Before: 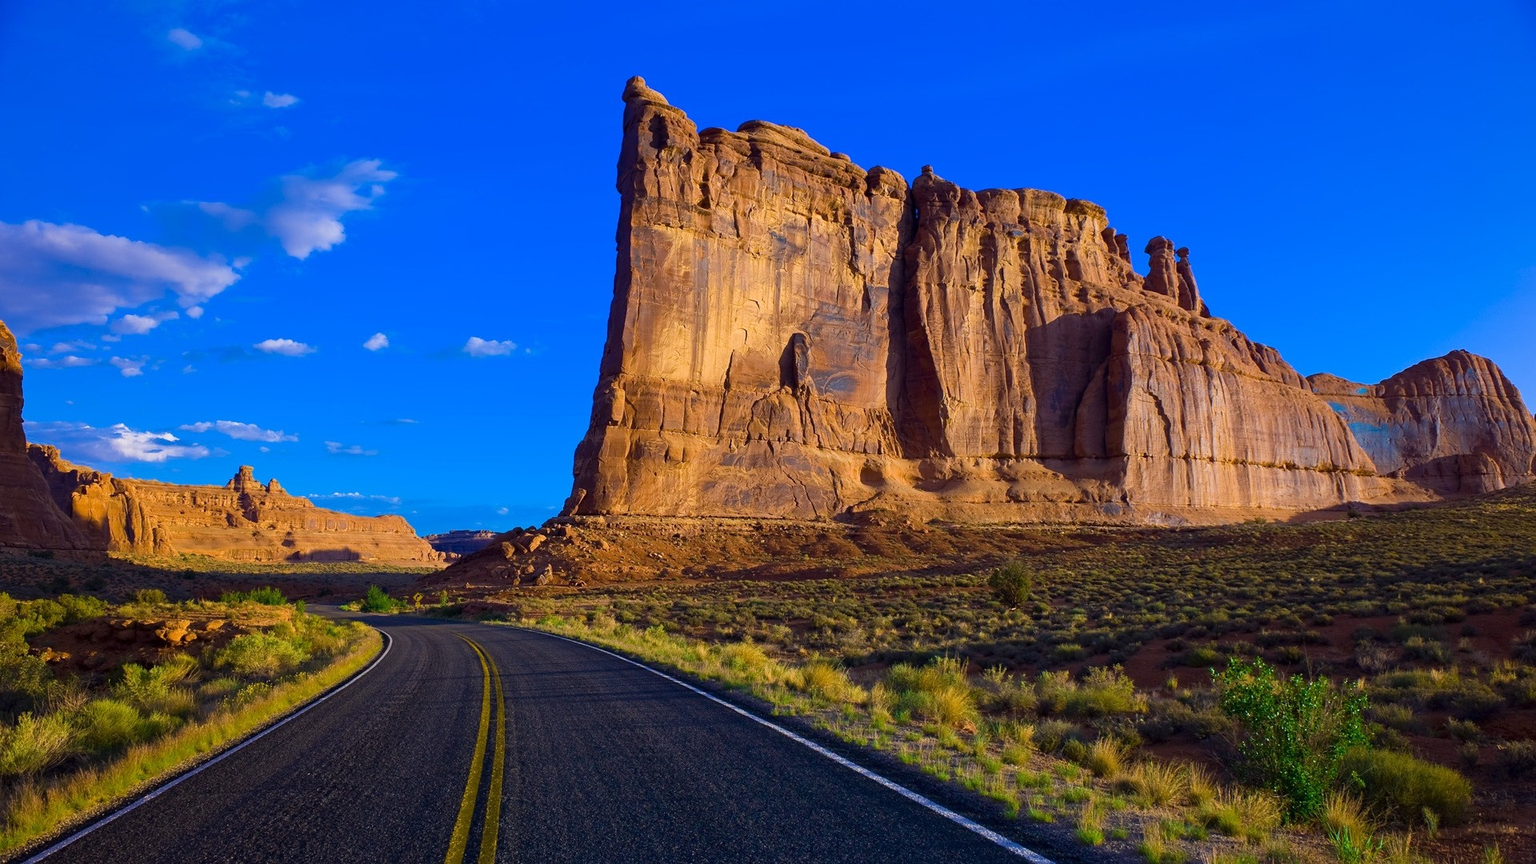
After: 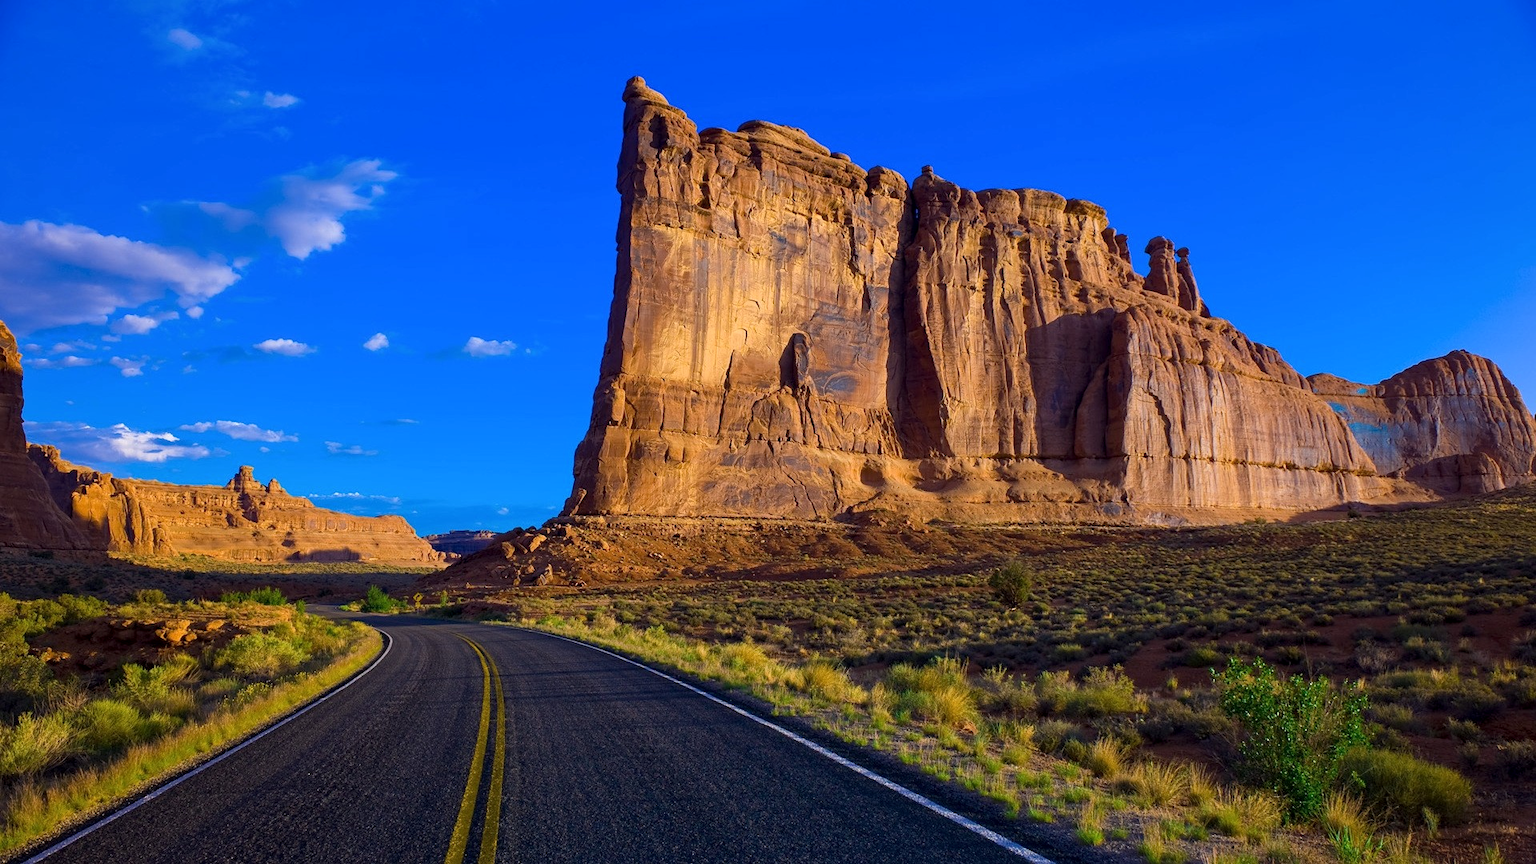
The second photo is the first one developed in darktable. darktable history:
local contrast: highlights 101%, shadows 97%, detail 119%, midtone range 0.2
